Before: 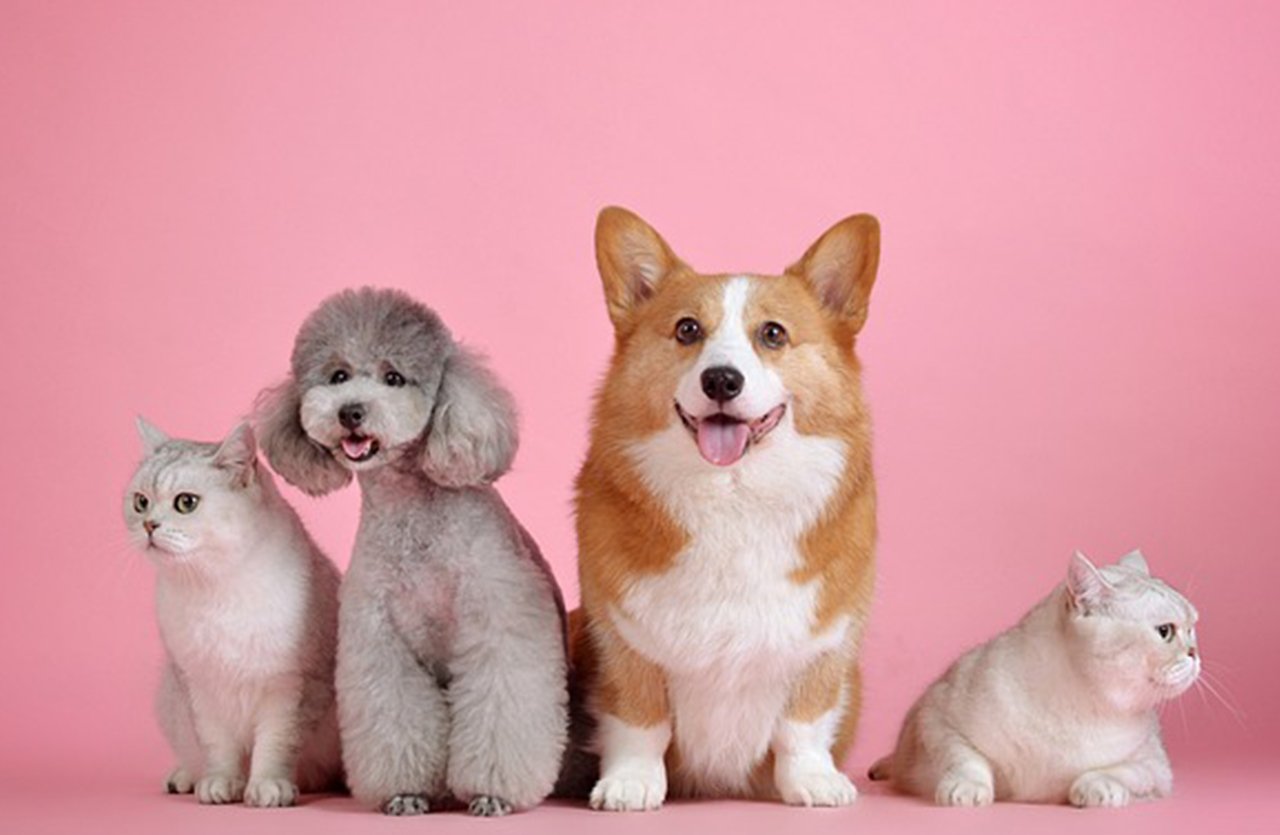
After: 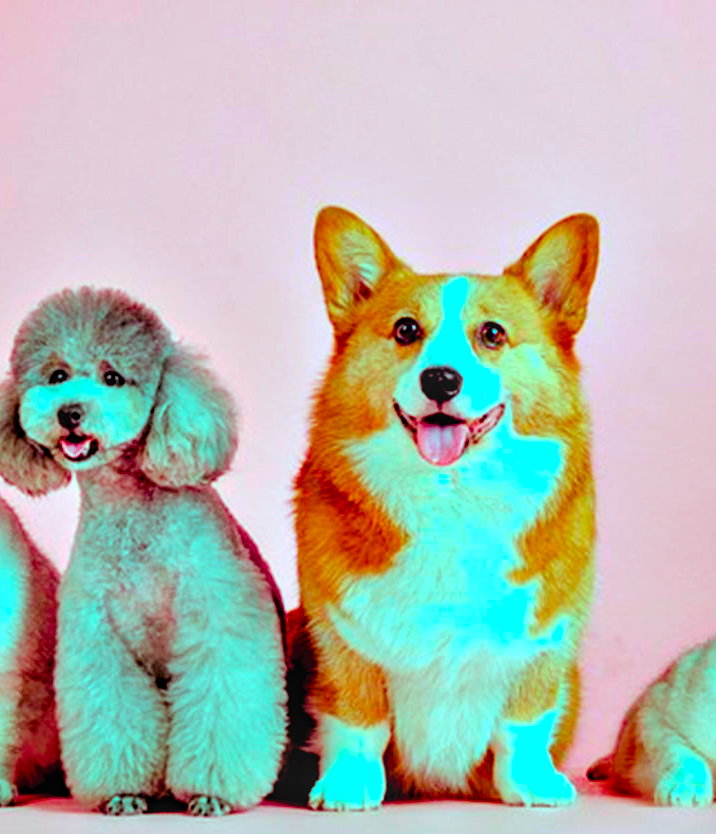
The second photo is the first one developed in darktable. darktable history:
crop: left 22.008%, right 21.985%, bottom 0.004%
exposure: black level correction 0.001, exposure 0.016 EV, compensate highlight preservation false
local contrast: on, module defaults
color correction: highlights b* 0.058, saturation 1.33
contrast equalizer: octaves 7, y [[0.6 ×6], [0.55 ×6], [0 ×6], [0 ×6], [0 ×6]]
color balance rgb: highlights gain › chroma 7.579%, highlights gain › hue 184.26°, perceptual saturation grading › global saturation 20%, perceptual saturation grading › highlights -25.495%, perceptual saturation grading › shadows 25.535%, global vibrance 9.687%
contrast brightness saturation: contrast 0.069, brightness 0.179, saturation 0.396
